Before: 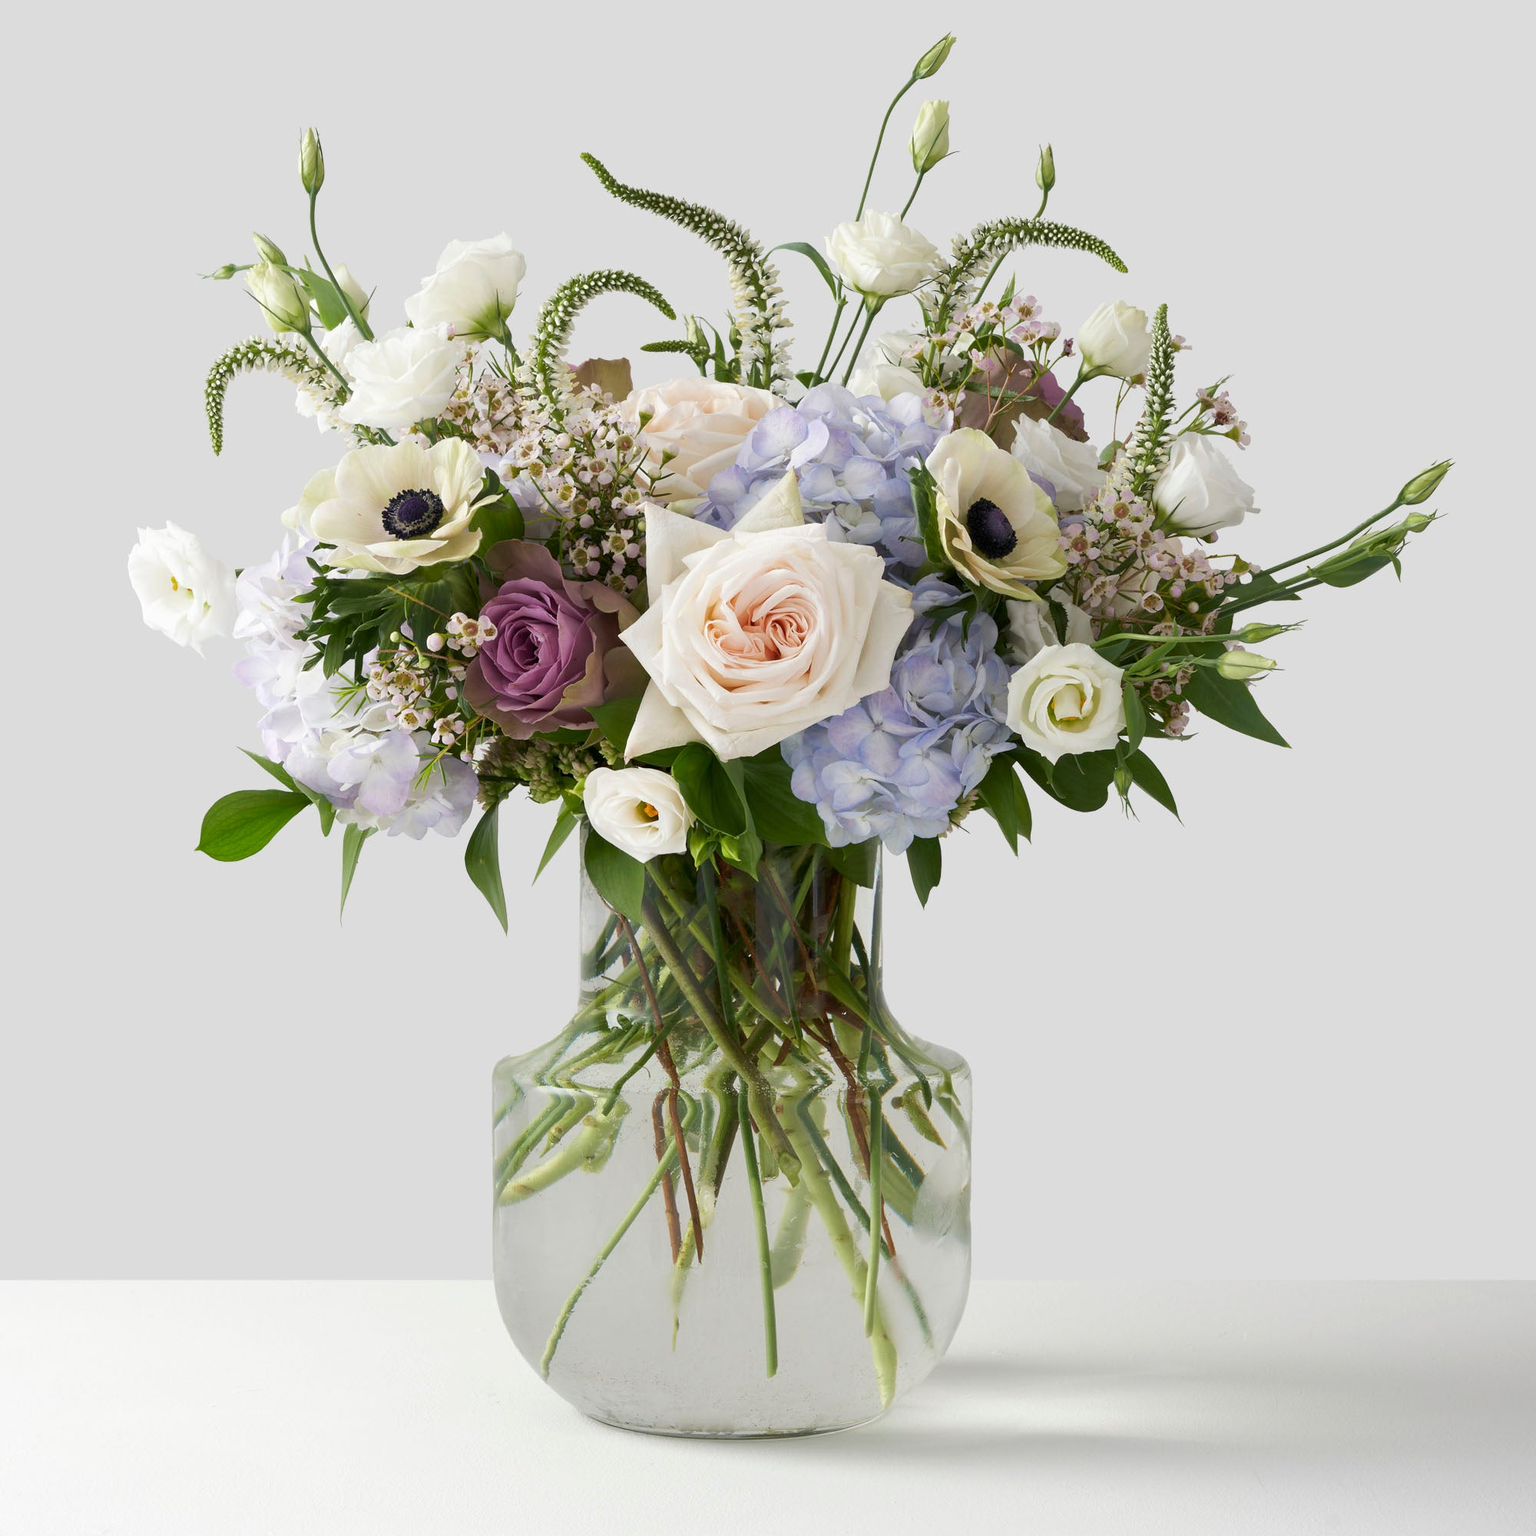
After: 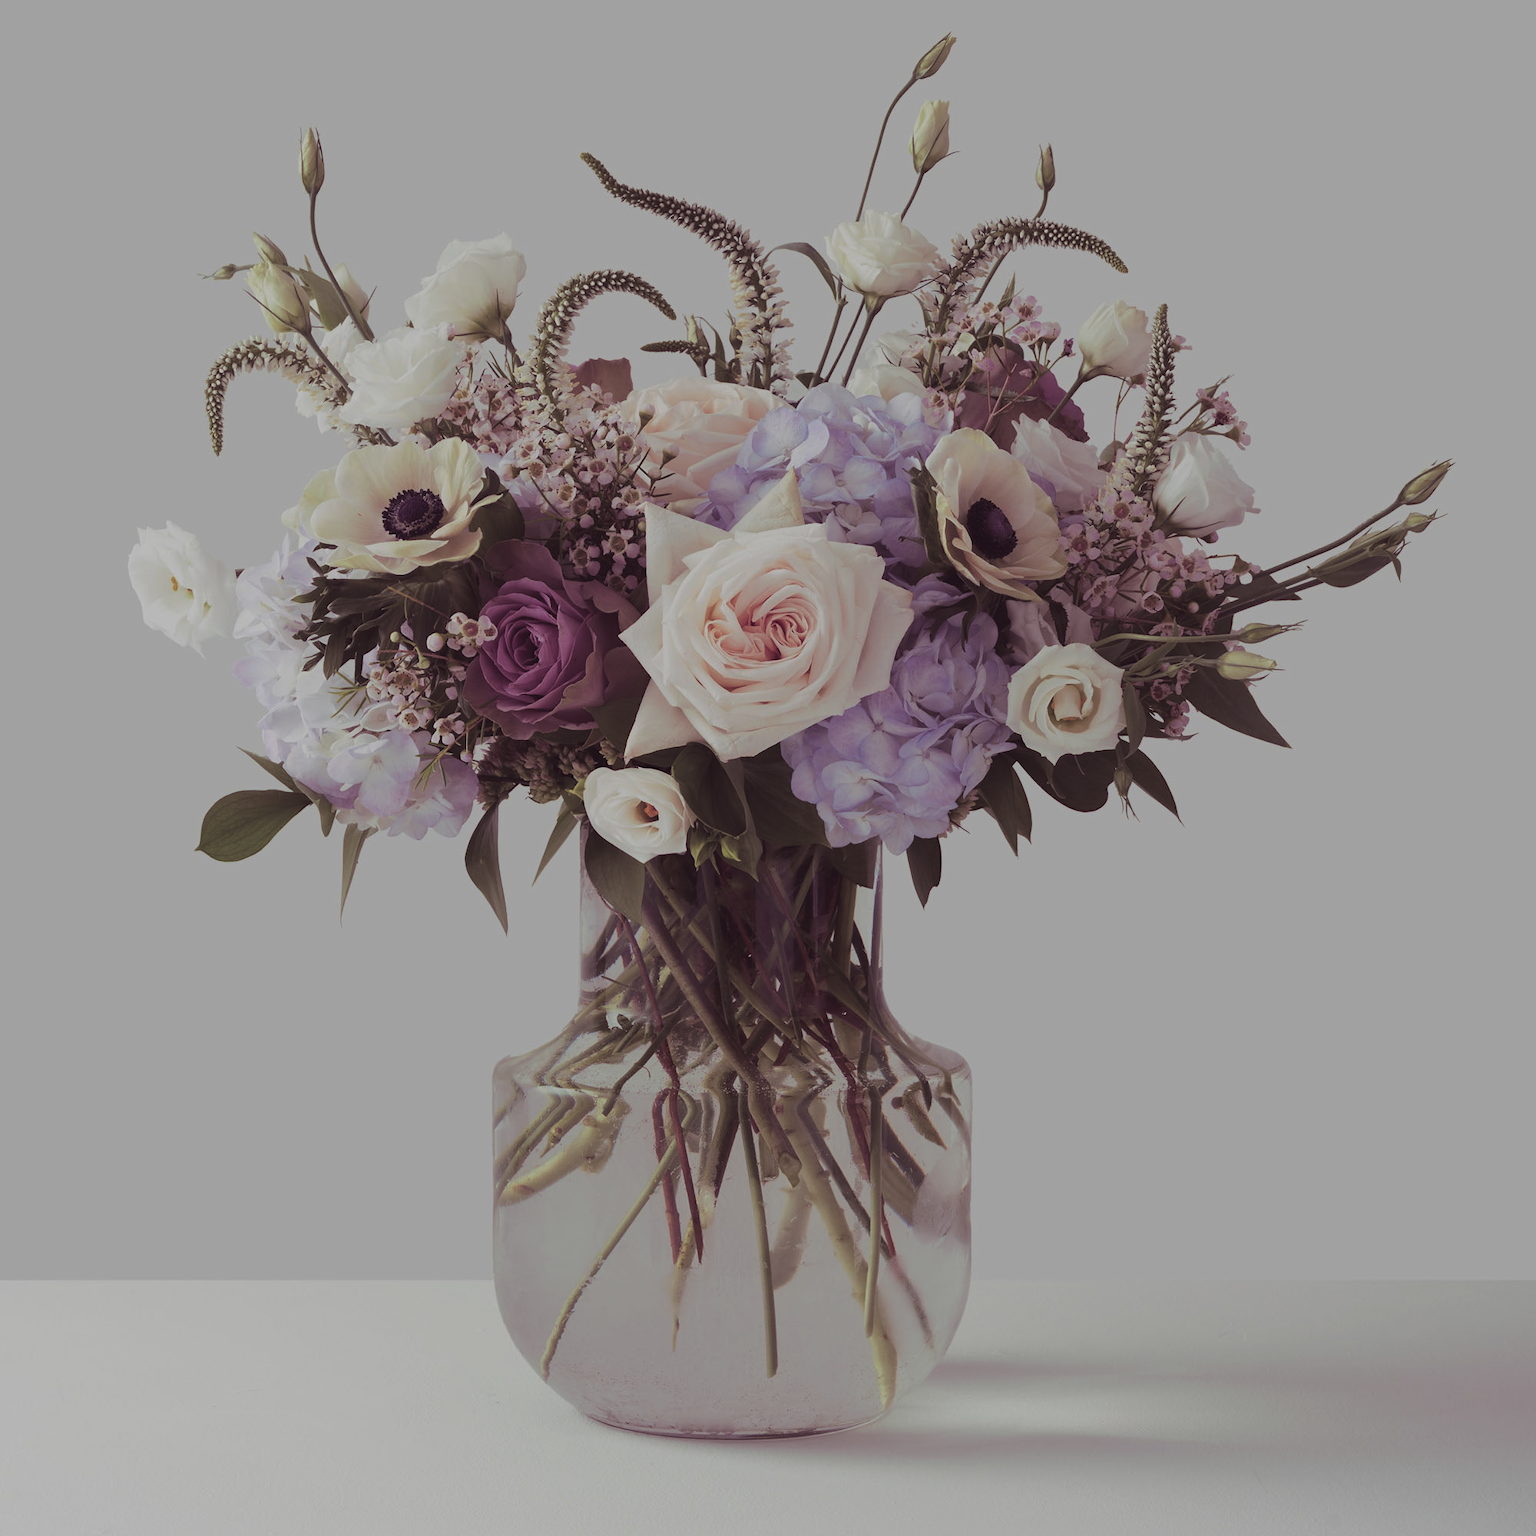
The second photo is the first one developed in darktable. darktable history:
split-toning: shadows › hue 316.8°, shadows › saturation 0.47, highlights › hue 201.6°, highlights › saturation 0, balance -41.97, compress 28.01%
exposure: black level correction -0.016, exposure -1.018 EV, compensate highlight preservation false
